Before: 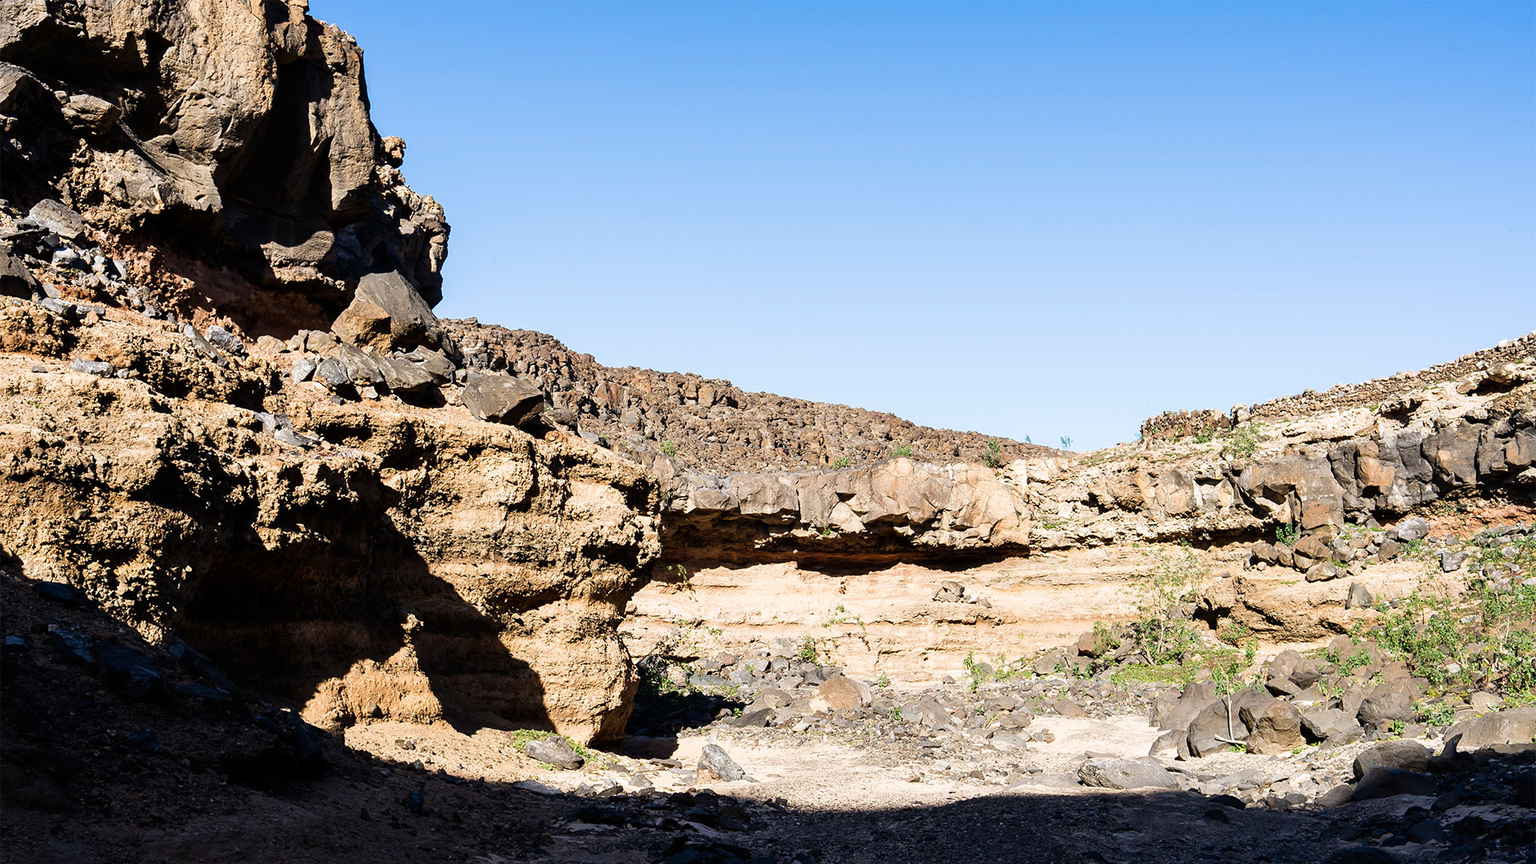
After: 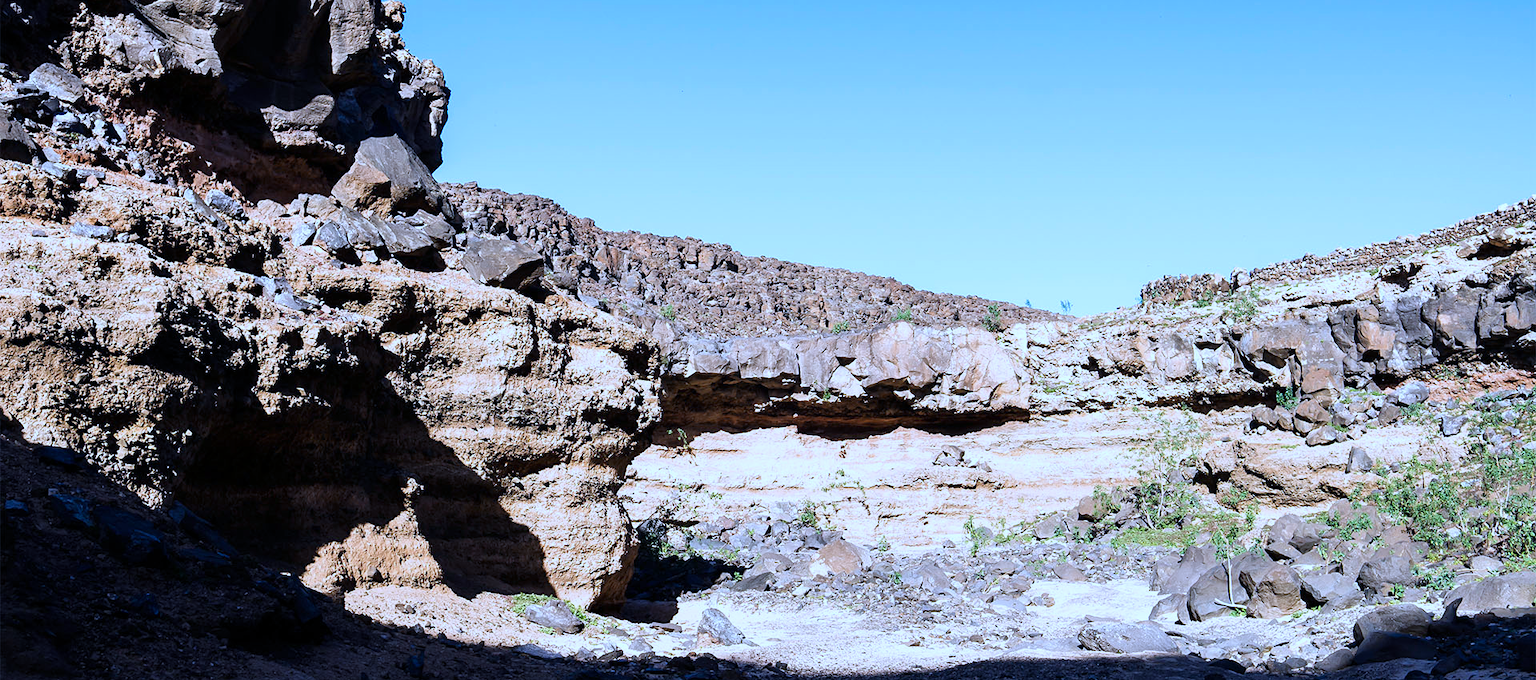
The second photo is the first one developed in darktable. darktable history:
crop and rotate: top 15.774%, bottom 5.506%
color calibration: illuminant as shot in camera, adaptation linear Bradford (ICC v4), x 0.406, y 0.405, temperature 3570.35 K, saturation algorithm version 1 (2020)
